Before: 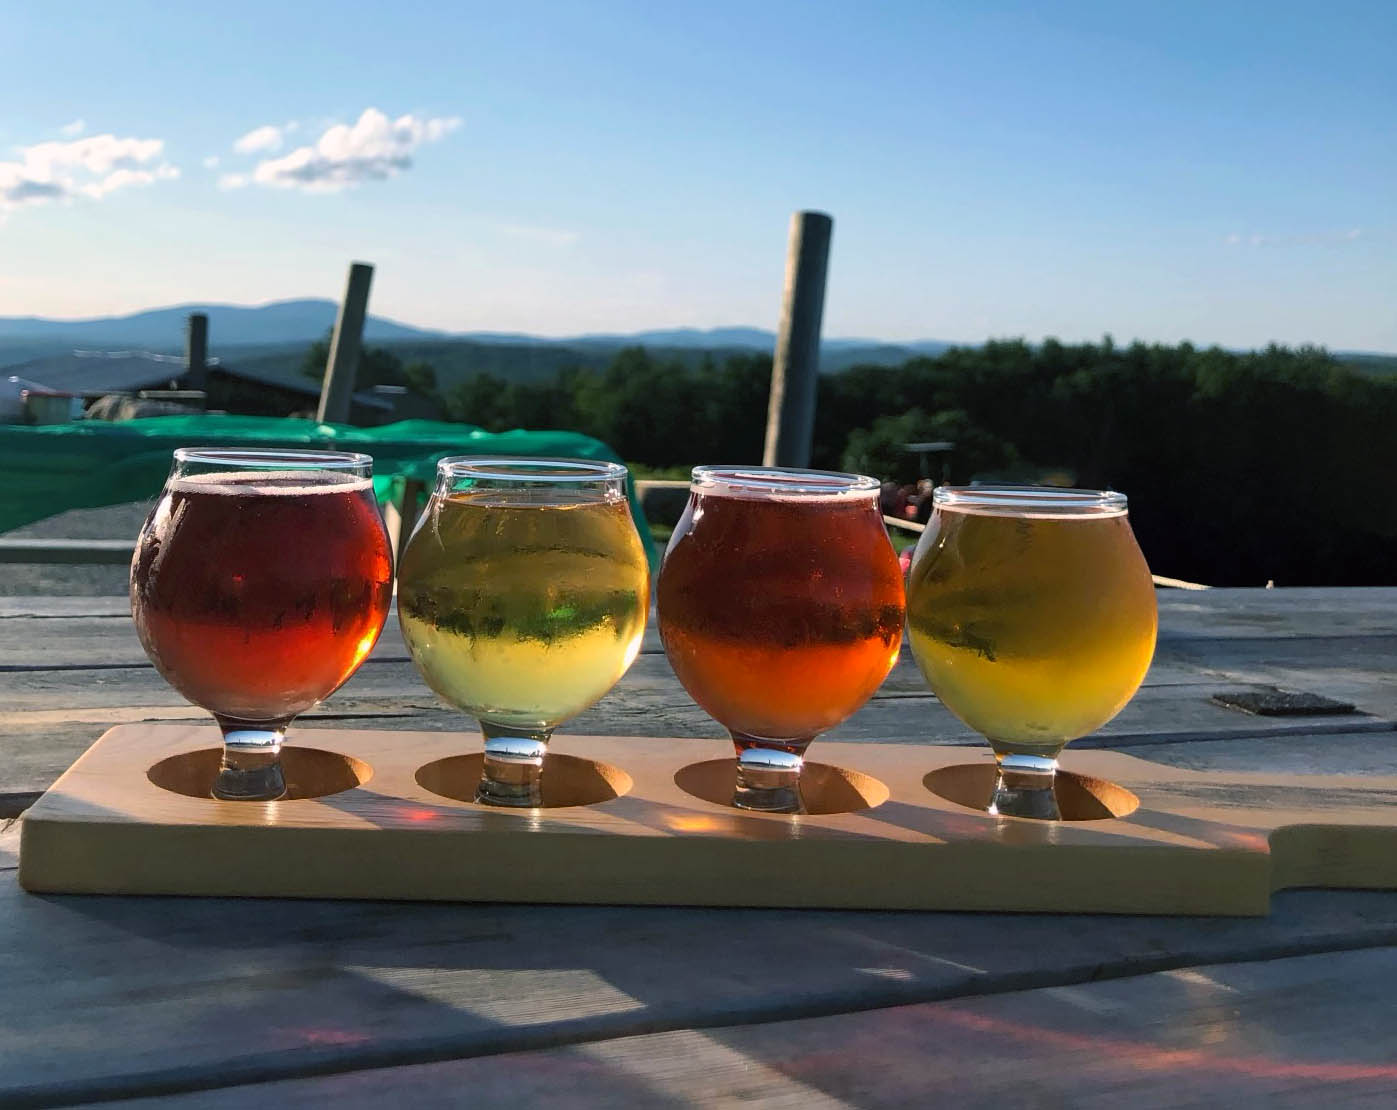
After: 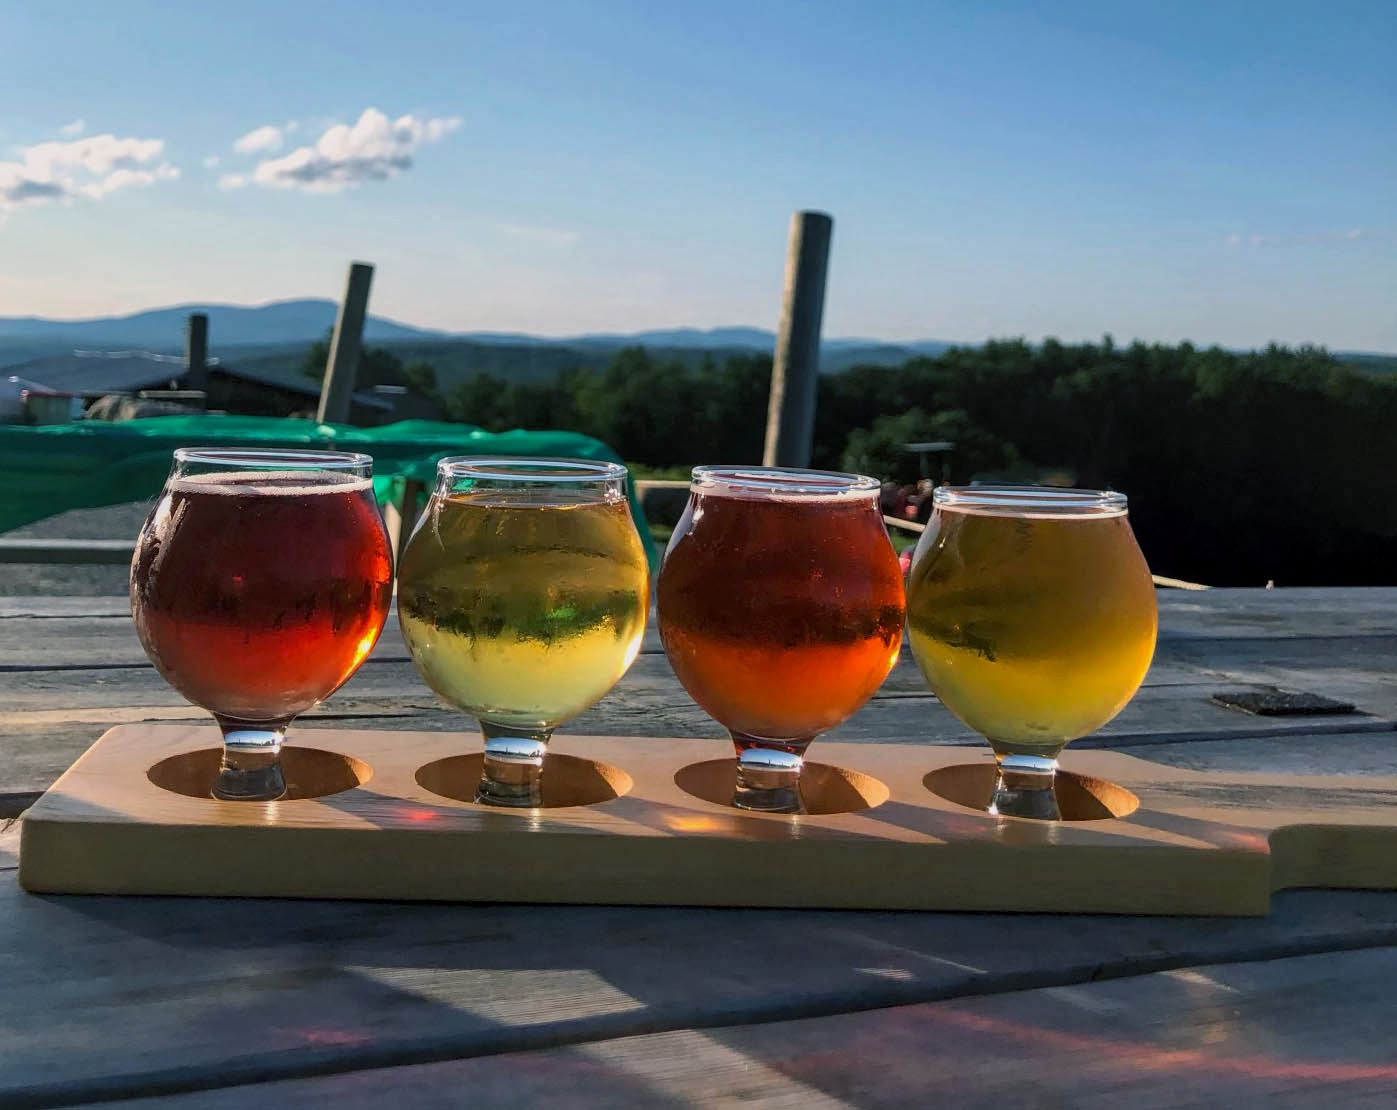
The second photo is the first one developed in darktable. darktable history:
shadows and highlights: radius 122.04, shadows 21.76, white point adjustment -9.67, highlights -13.54, soften with gaussian
local contrast: on, module defaults
